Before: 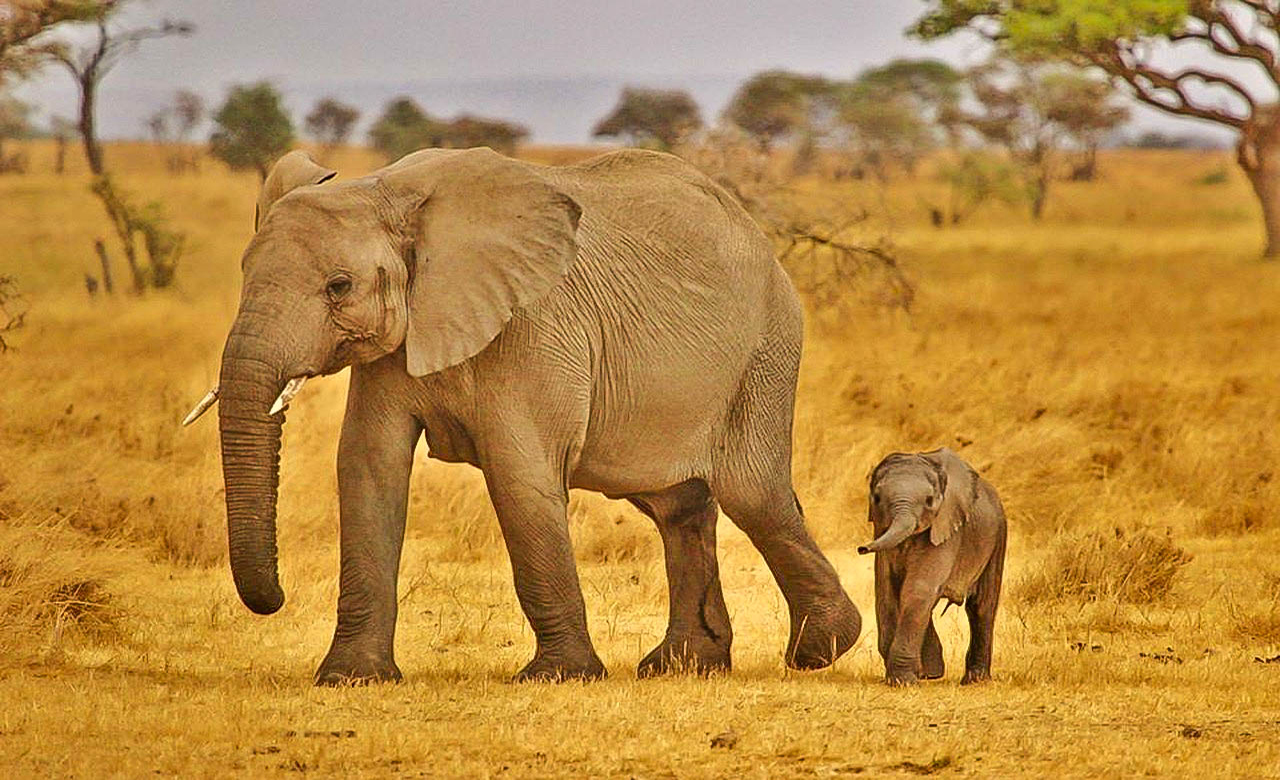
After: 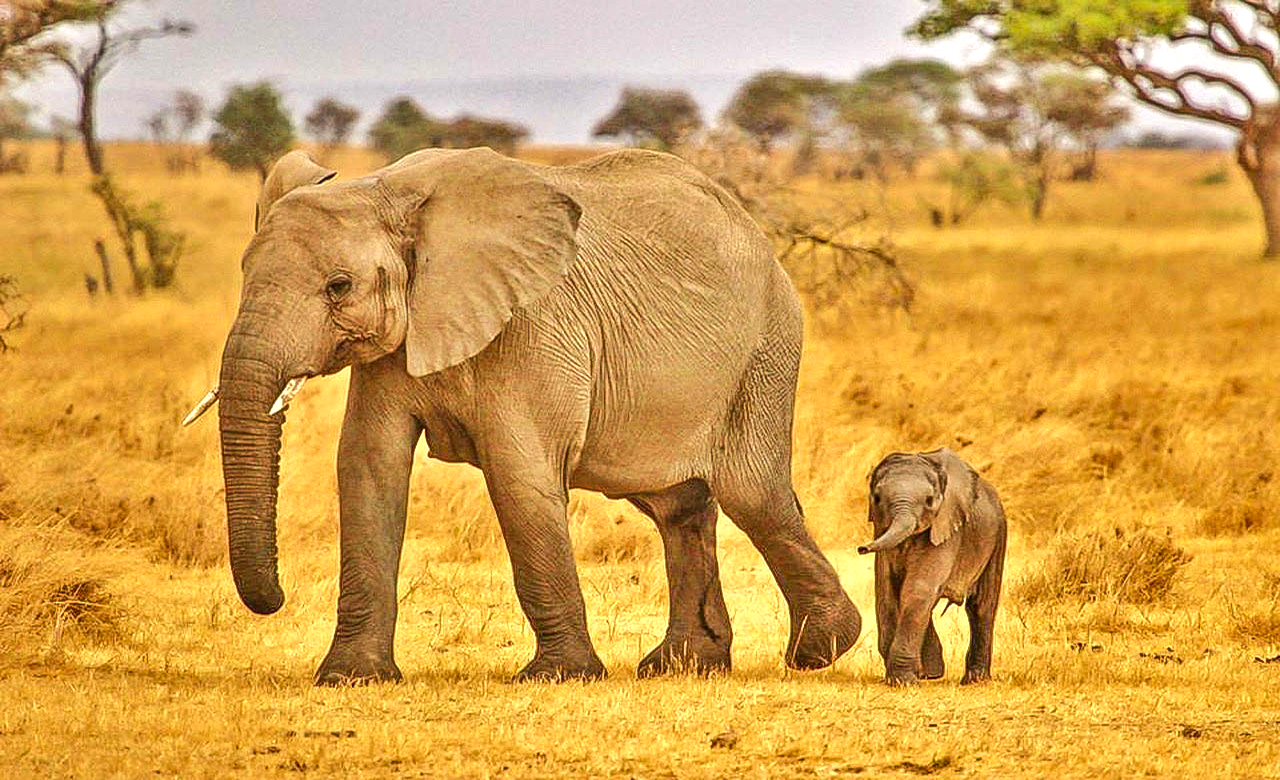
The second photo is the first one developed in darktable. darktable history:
white balance: emerald 1
local contrast: on, module defaults
exposure: black level correction 0.001, exposure 0.5 EV, compensate exposure bias true, compensate highlight preservation false
